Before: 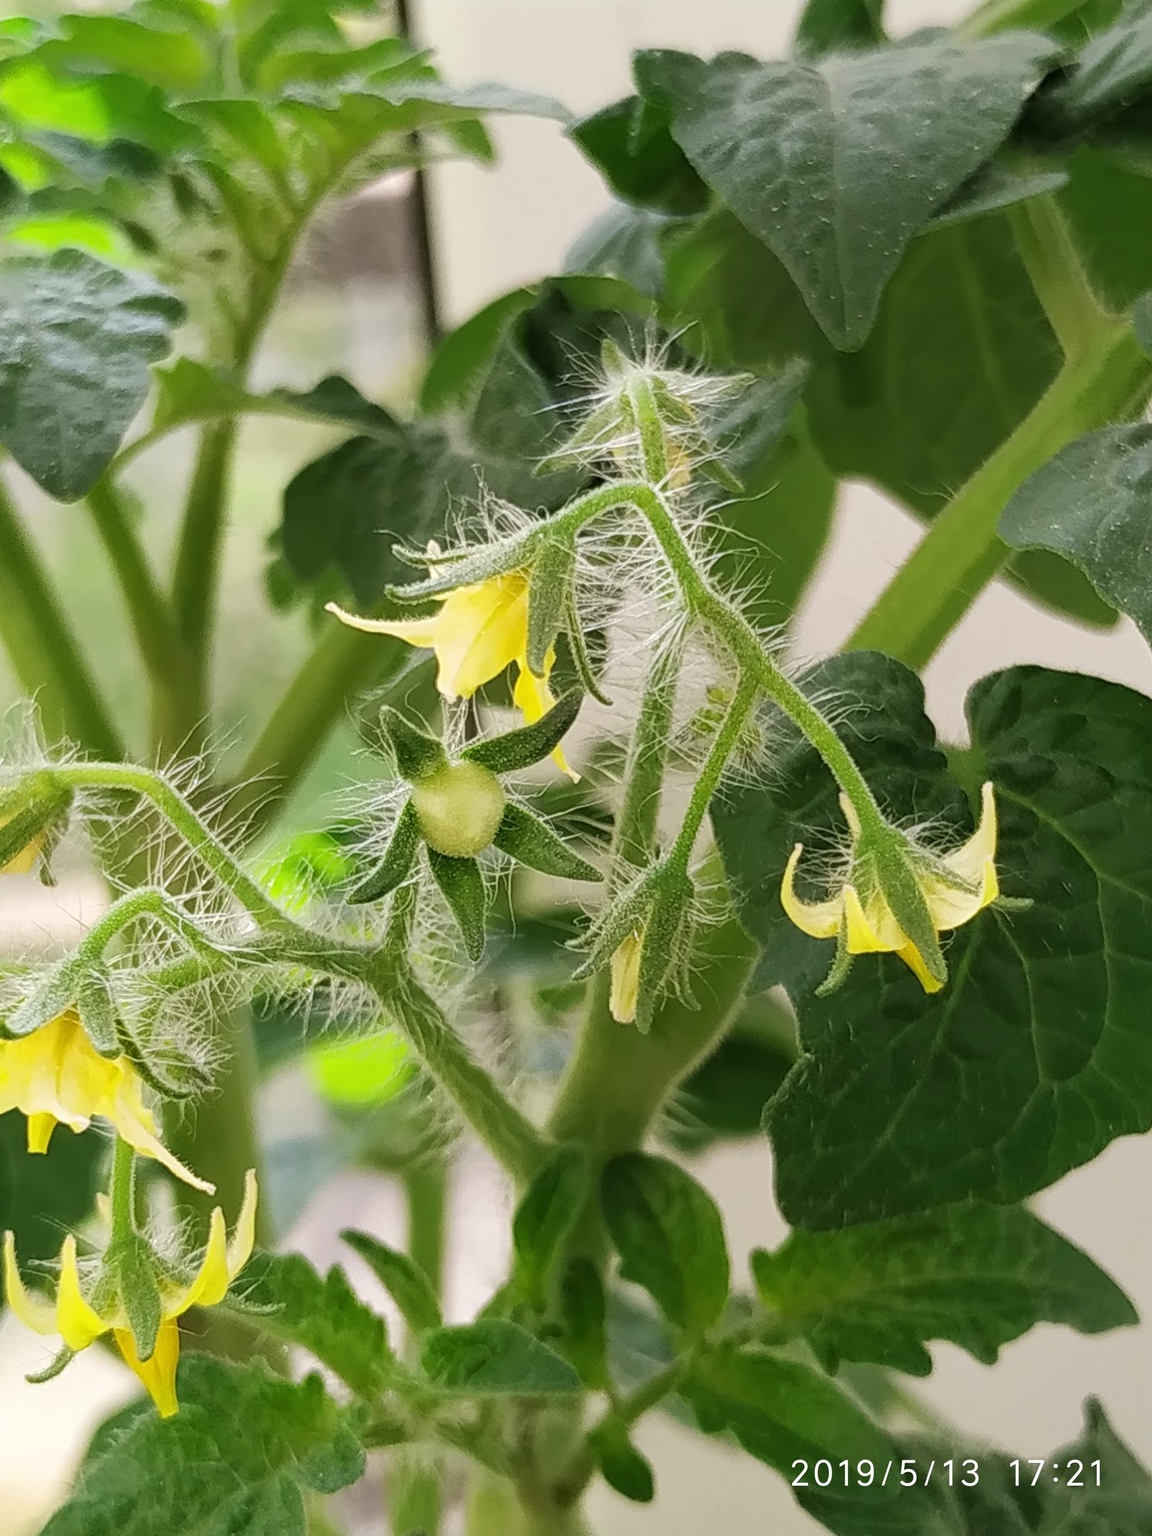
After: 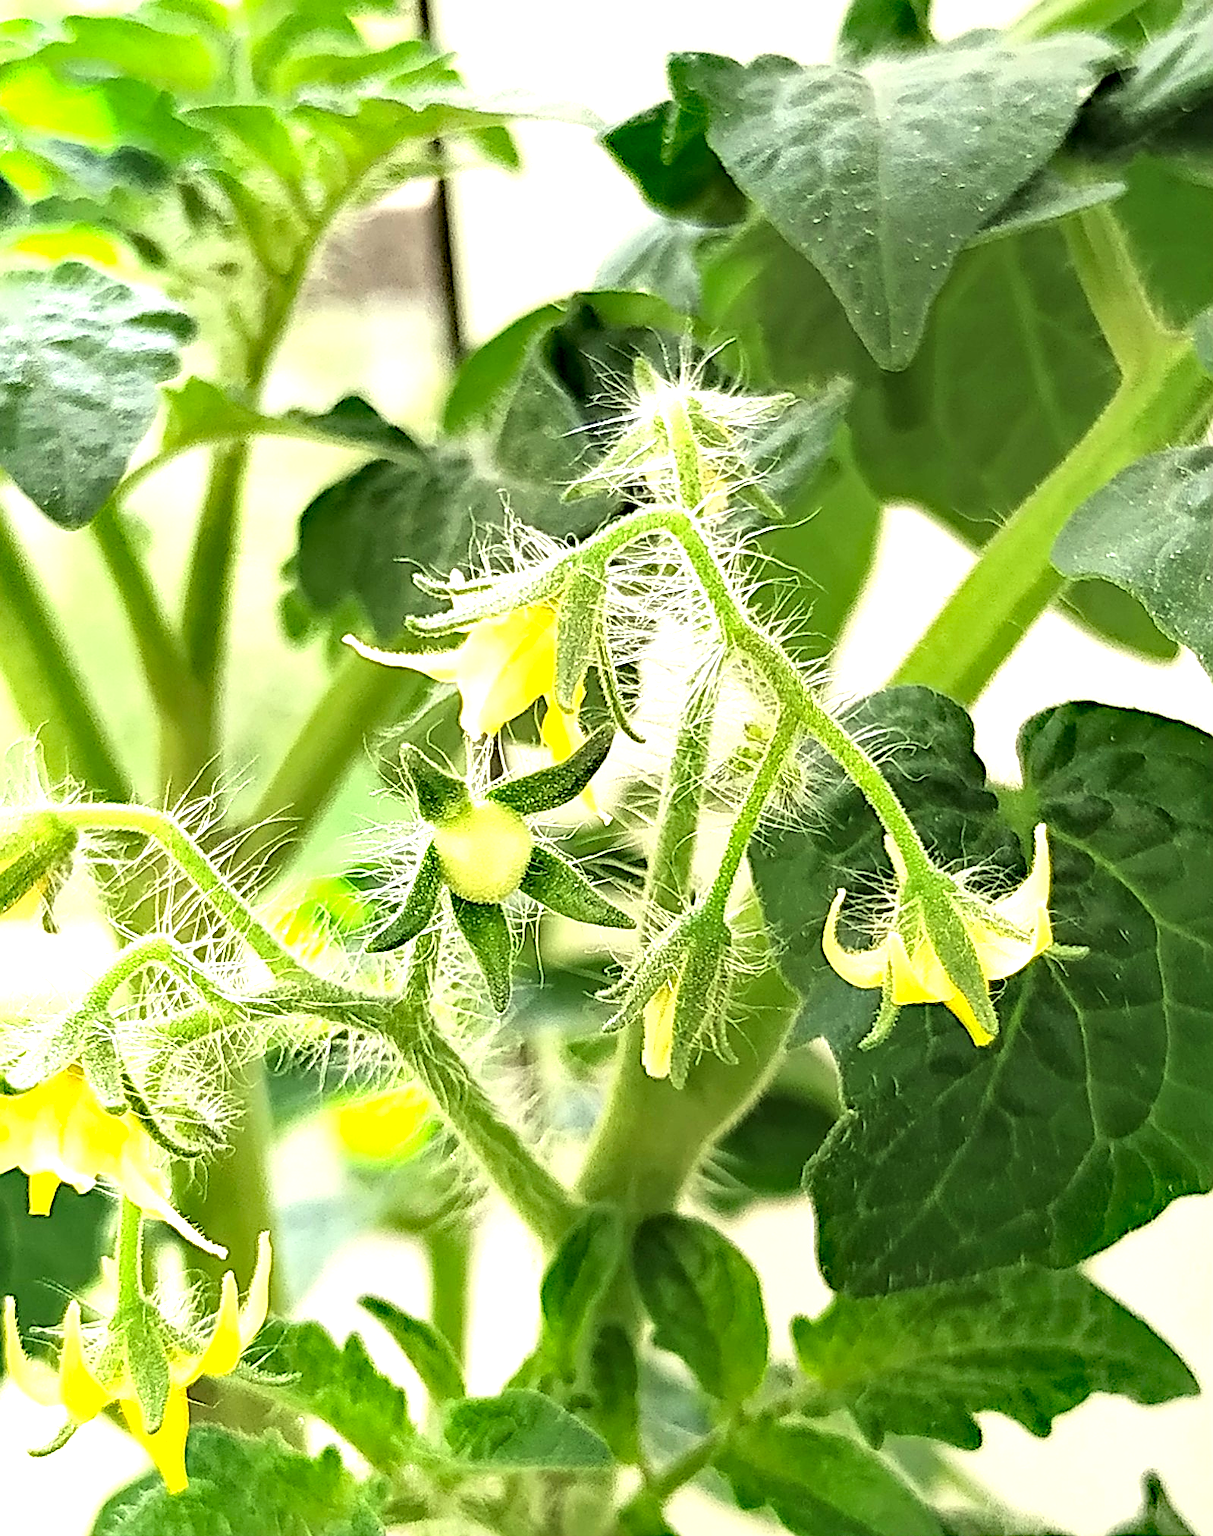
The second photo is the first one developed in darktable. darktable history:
sharpen: on, module defaults
color correction: highlights a* -4.32, highlights b* 6.74
crop and rotate: top 0.012%, bottom 5.023%
tone equalizer: -8 EV -0.418 EV, -7 EV -0.373 EV, -6 EV -0.315 EV, -5 EV -0.262 EV, -3 EV 0.214 EV, -2 EV 0.351 EV, -1 EV 0.4 EV, +0 EV 0.389 EV
exposure: exposure 0.344 EV, compensate highlight preservation false
local contrast: mode bilateral grid, contrast 29, coarseness 16, detail 116%, midtone range 0.2
base curve: fusion 1, preserve colors none
